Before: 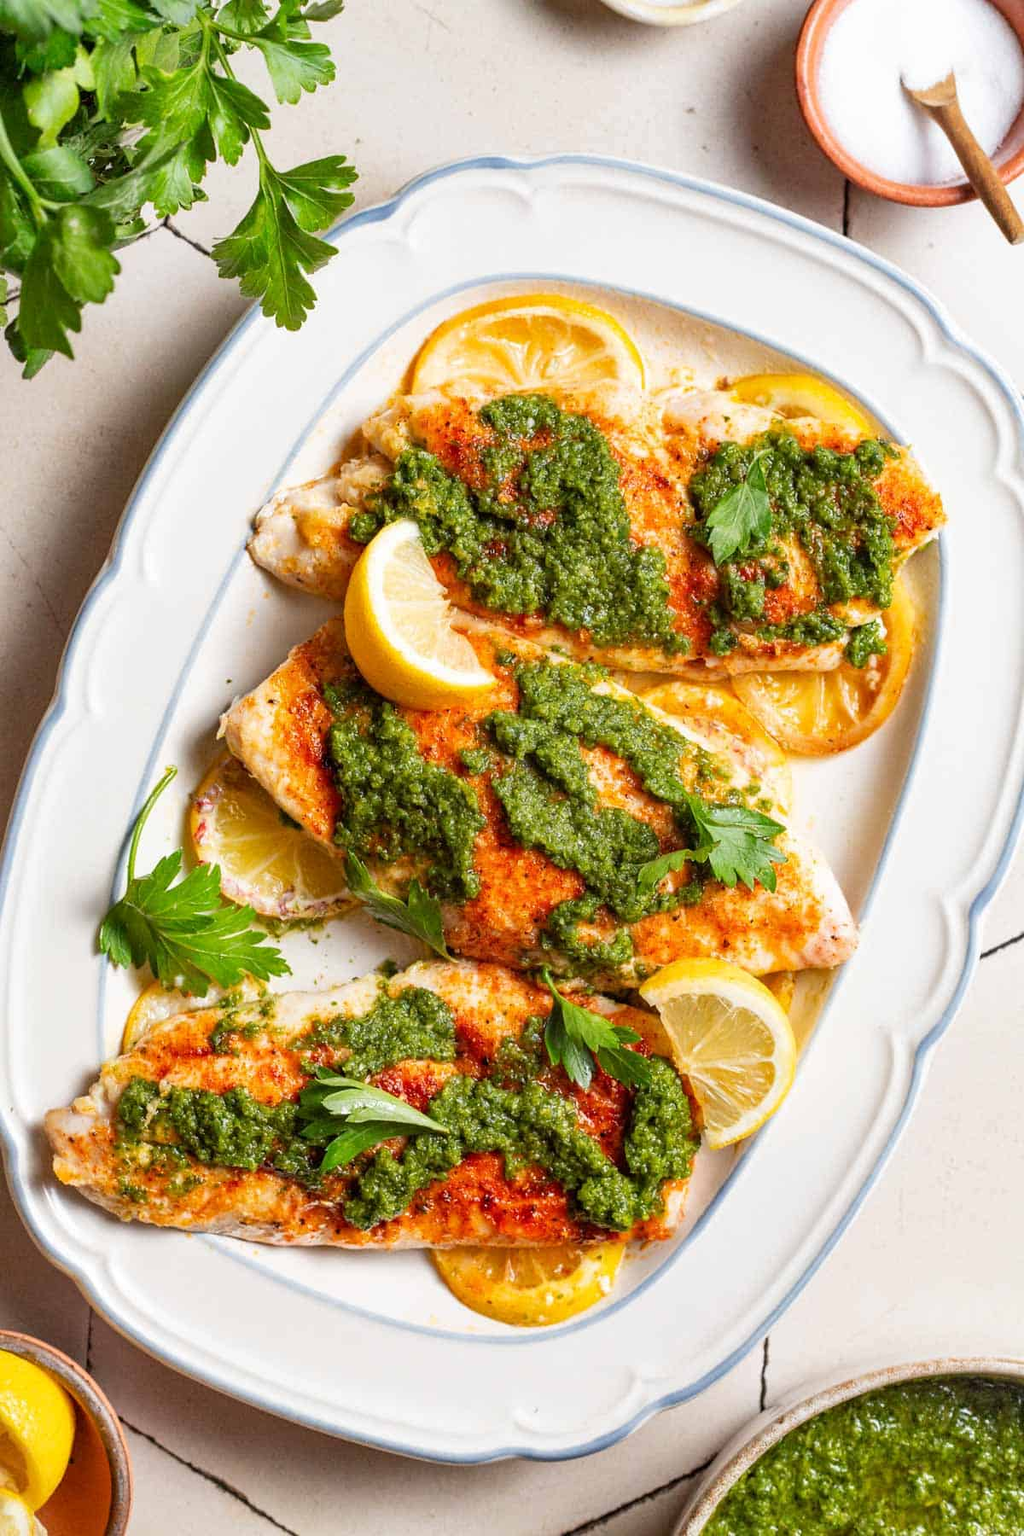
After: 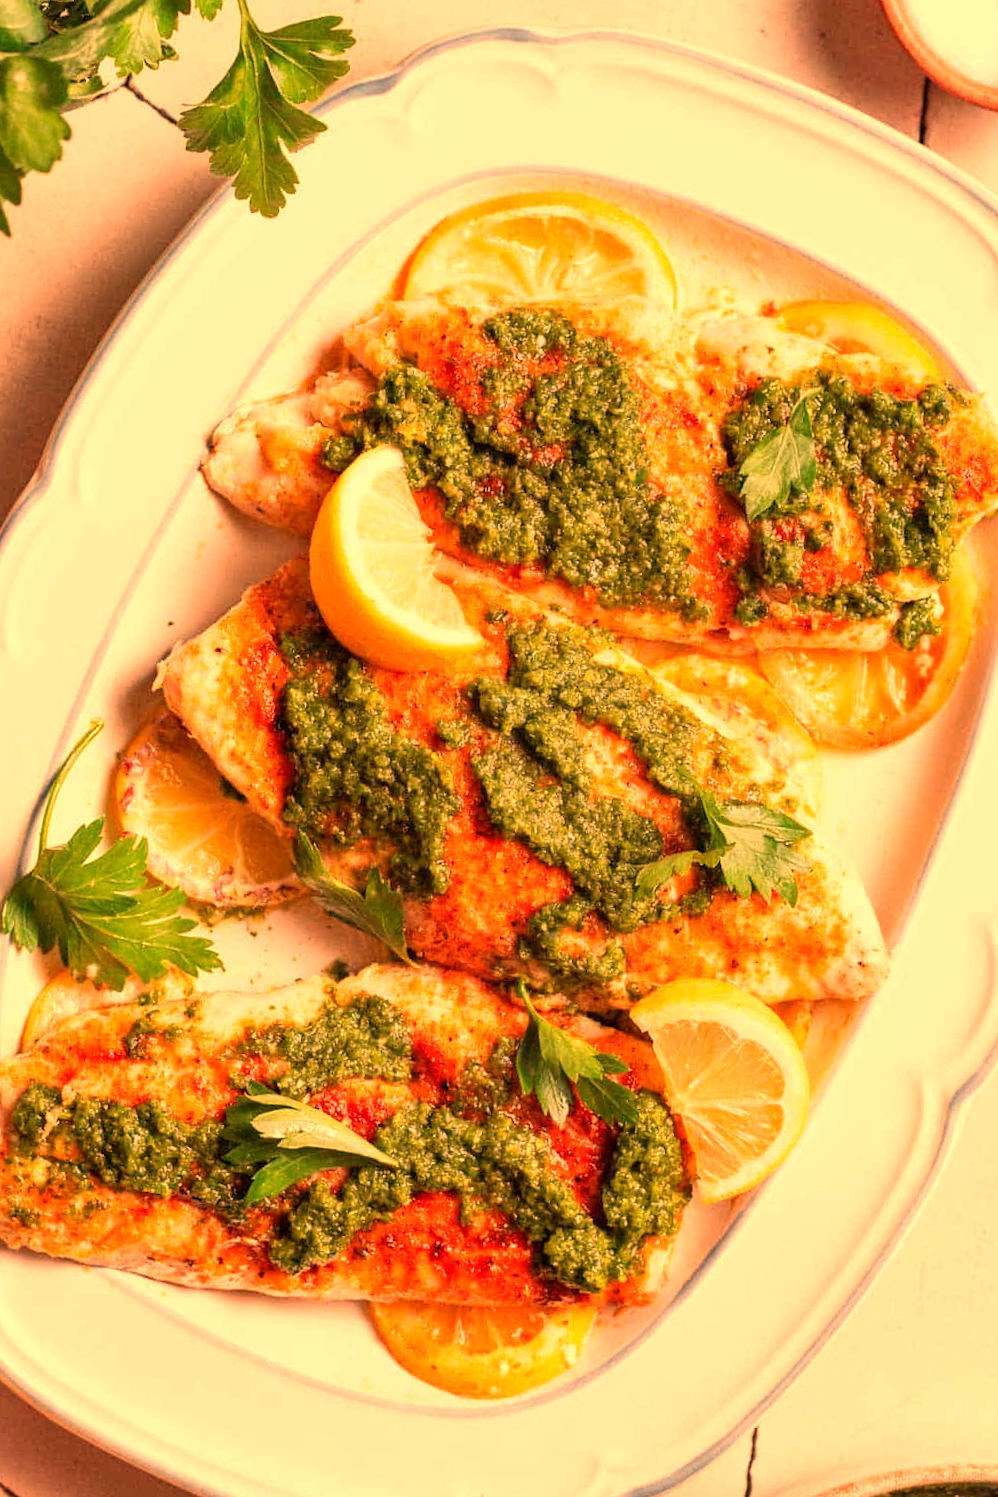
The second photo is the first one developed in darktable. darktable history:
crop and rotate: angle -3.27°, left 5.211%, top 5.211%, right 4.607%, bottom 4.607%
white balance: red 1.467, blue 0.684
